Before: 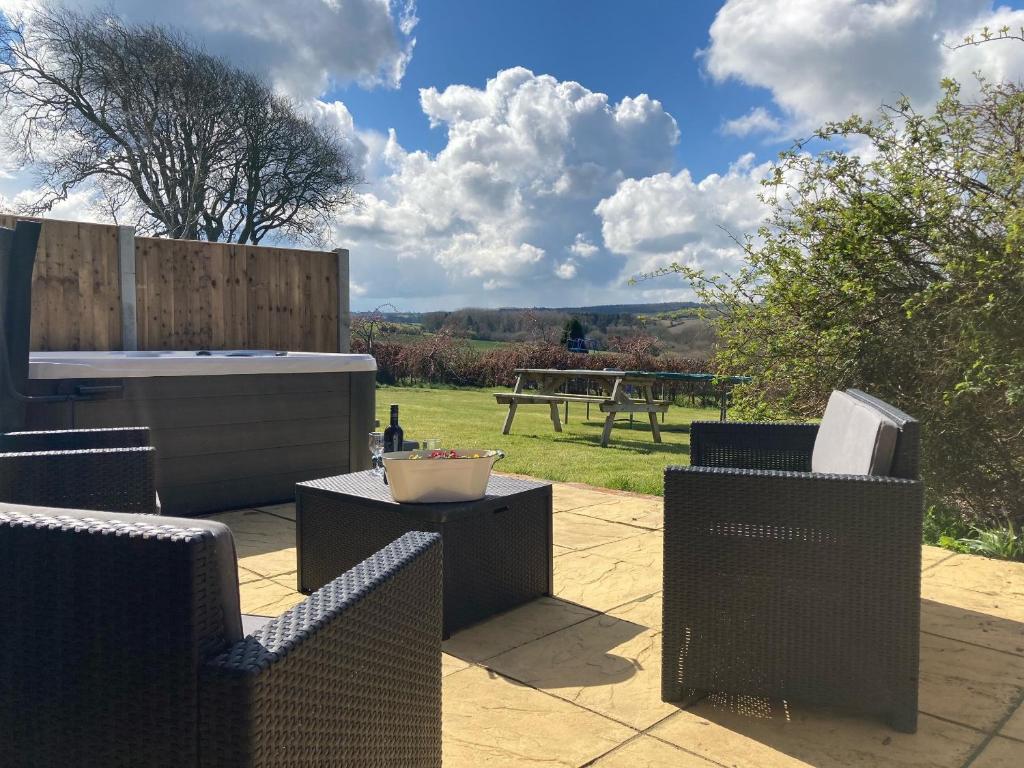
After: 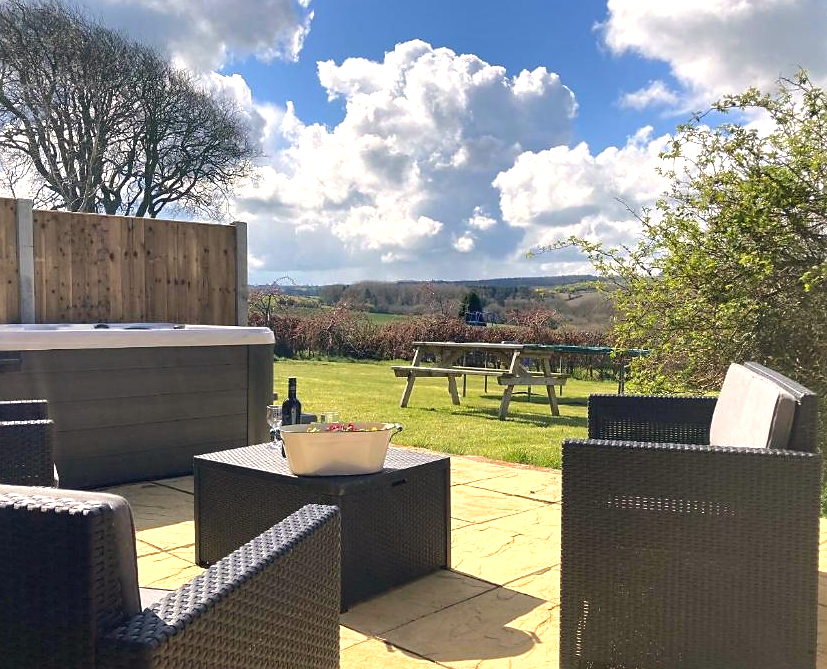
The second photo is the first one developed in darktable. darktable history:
crop: left 9.98%, top 3.516%, right 9.163%, bottom 9.274%
sharpen: radius 1.53, amount 0.362, threshold 1.635
color correction: highlights a* 3.61, highlights b* 5.13
shadows and highlights: shadows -20.46, white point adjustment -1.98, highlights -34.94
exposure: black level correction 0, exposure 0.695 EV, compensate highlight preservation false
